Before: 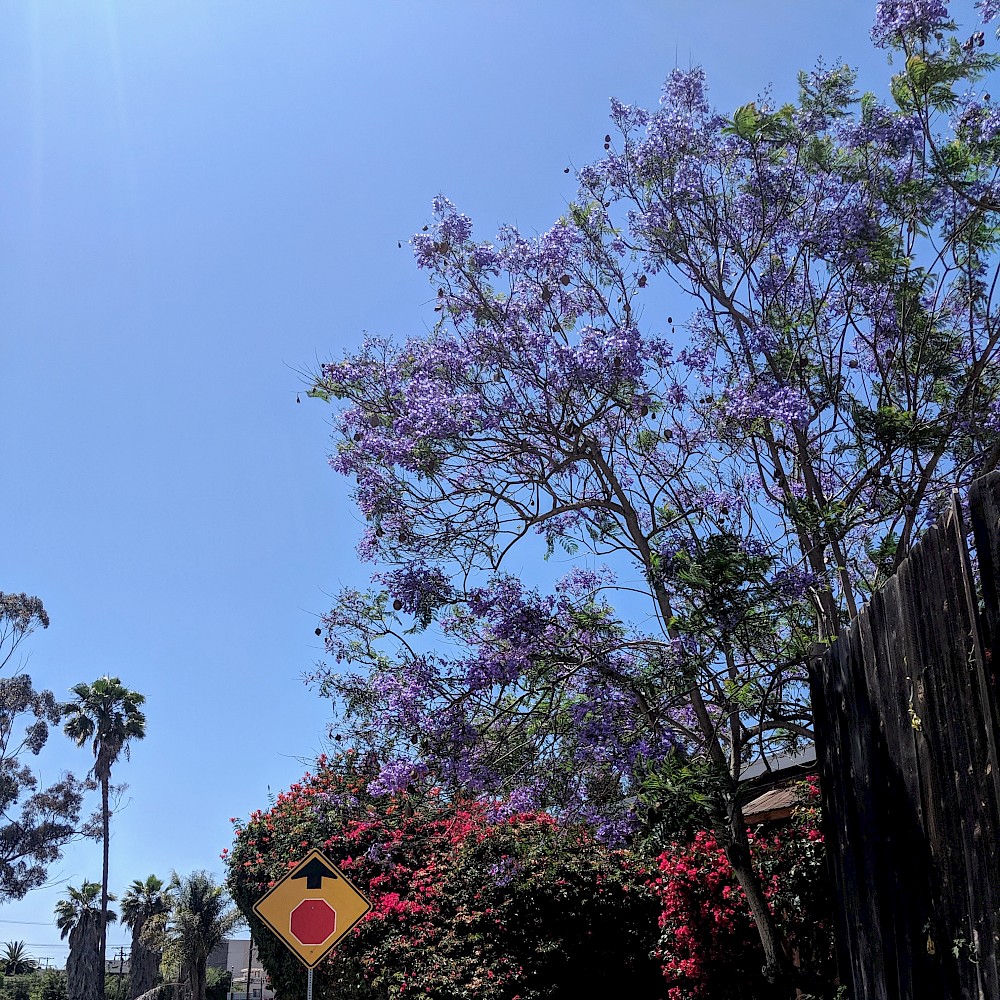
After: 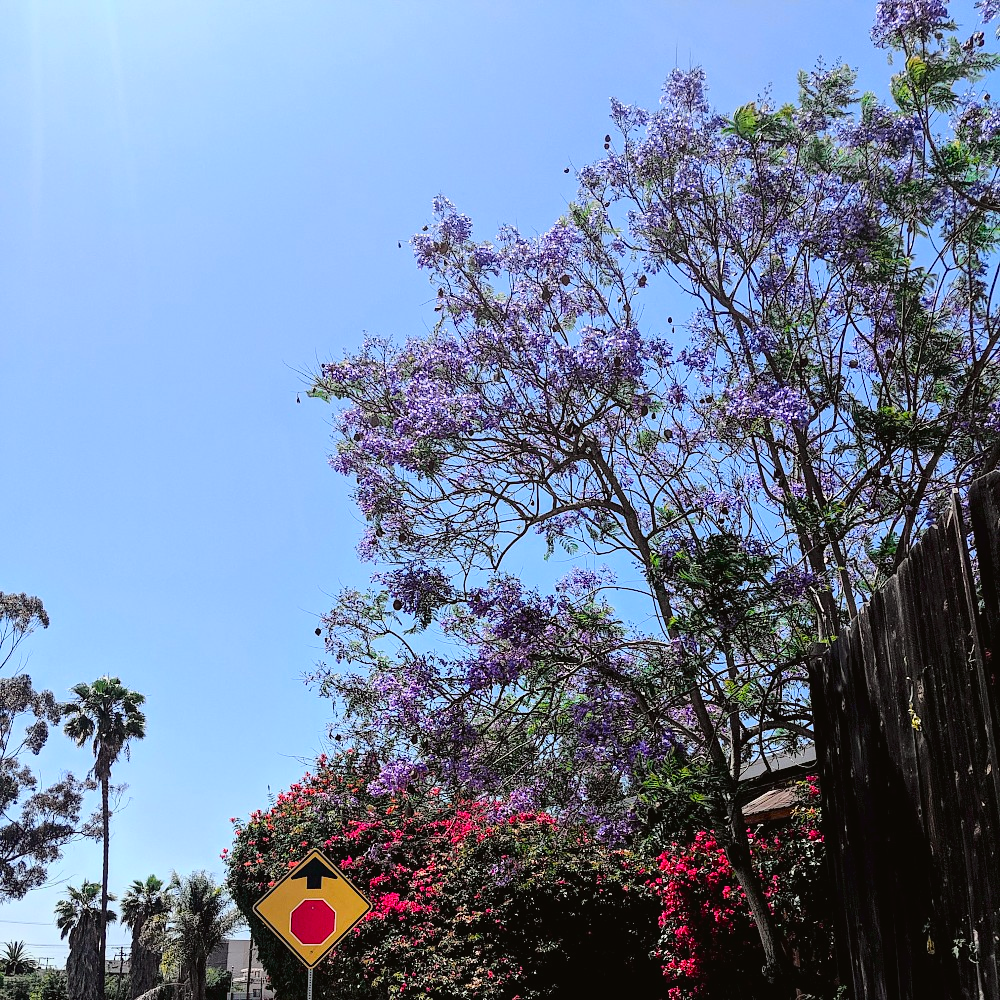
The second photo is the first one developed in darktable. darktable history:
tone curve: curves: ch0 [(0, 0.021) (0.049, 0.044) (0.157, 0.131) (0.359, 0.419) (0.469, 0.544) (0.634, 0.722) (0.839, 0.909) (0.998, 0.978)]; ch1 [(0, 0) (0.437, 0.408) (0.472, 0.47) (0.502, 0.503) (0.527, 0.53) (0.564, 0.573) (0.614, 0.654) (0.669, 0.748) (0.859, 0.899) (1, 1)]; ch2 [(0, 0) (0.33, 0.301) (0.421, 0.443) (0.487, 0.504) (0.502, 0.509) (0.535, 0.537) (0.565, 0.595) (0.608, 0.667) (1, 1)], color space Lab, independent channels, preserve colors none
